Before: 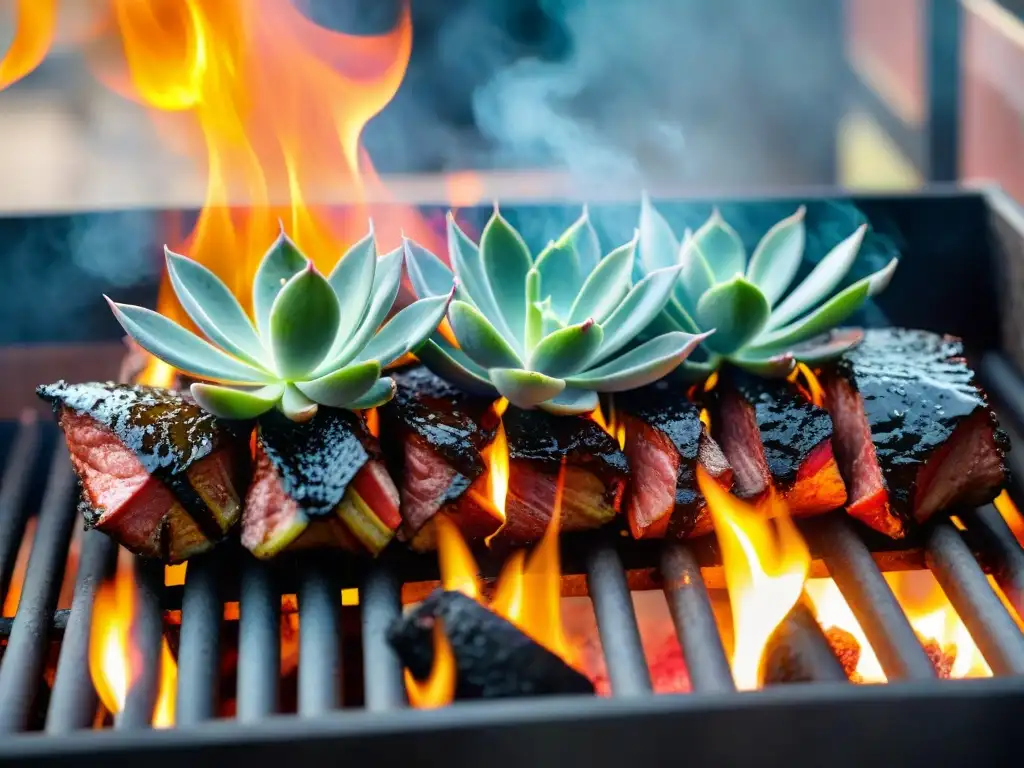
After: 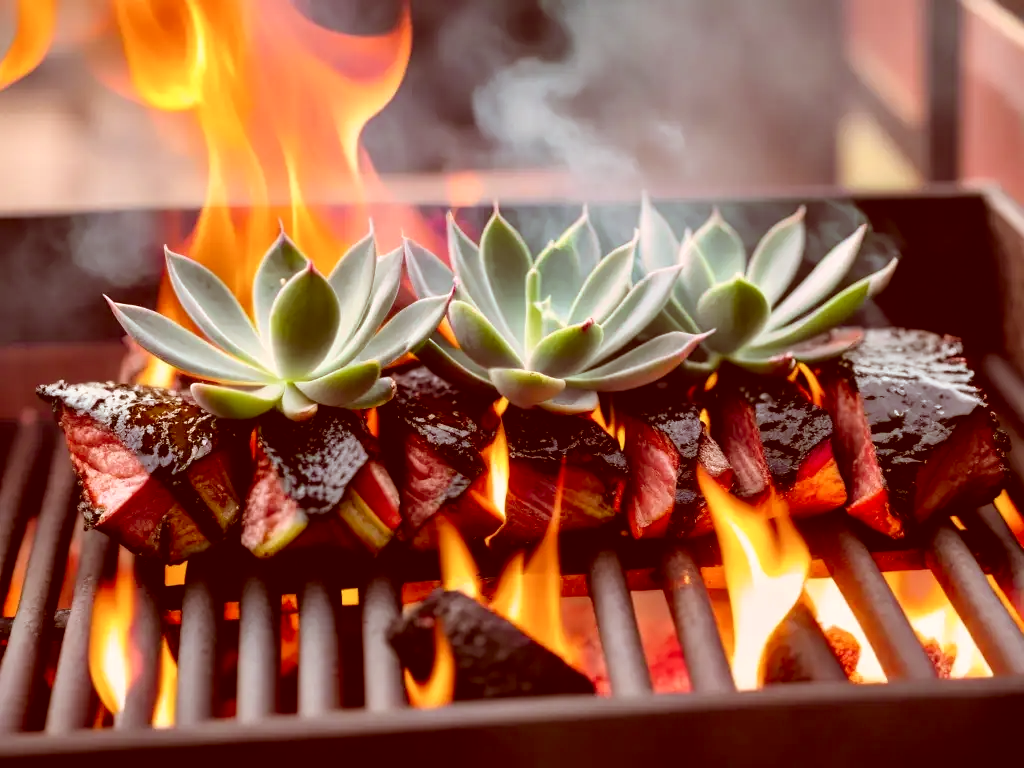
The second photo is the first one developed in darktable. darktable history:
color correction: highlights a* 9.15, highlights b* 8.61, shadows a* 39.45, shadows b* 39.28, saturation 0.793
